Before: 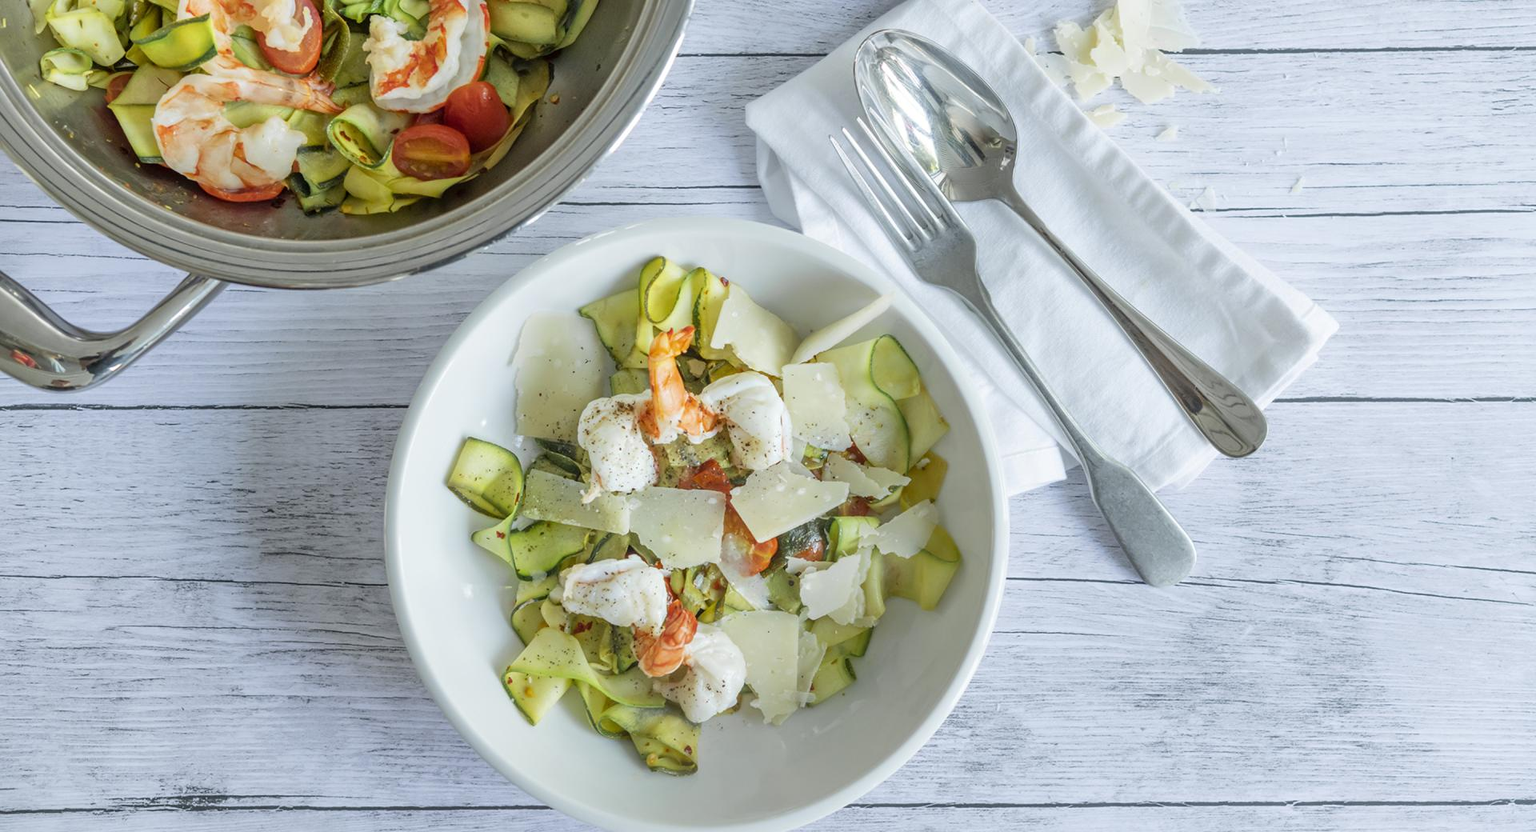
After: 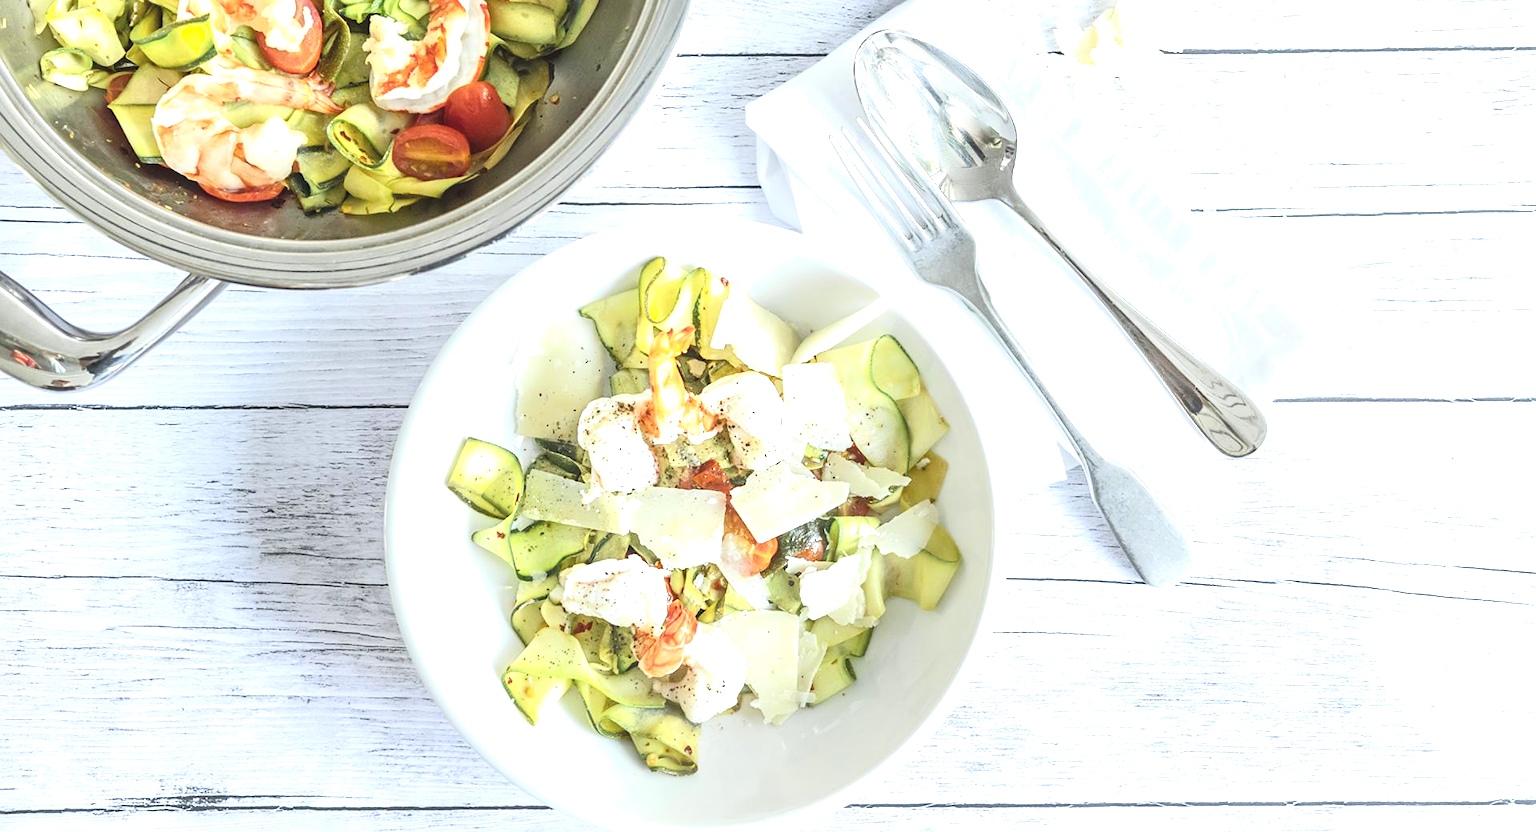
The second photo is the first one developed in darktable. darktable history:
sharpen: amount 0.2
shadows and highlights: shadows 0, highlights 40
exposure: black level correction -0.005, exposure 1 EV, compensate highlight preservation false
